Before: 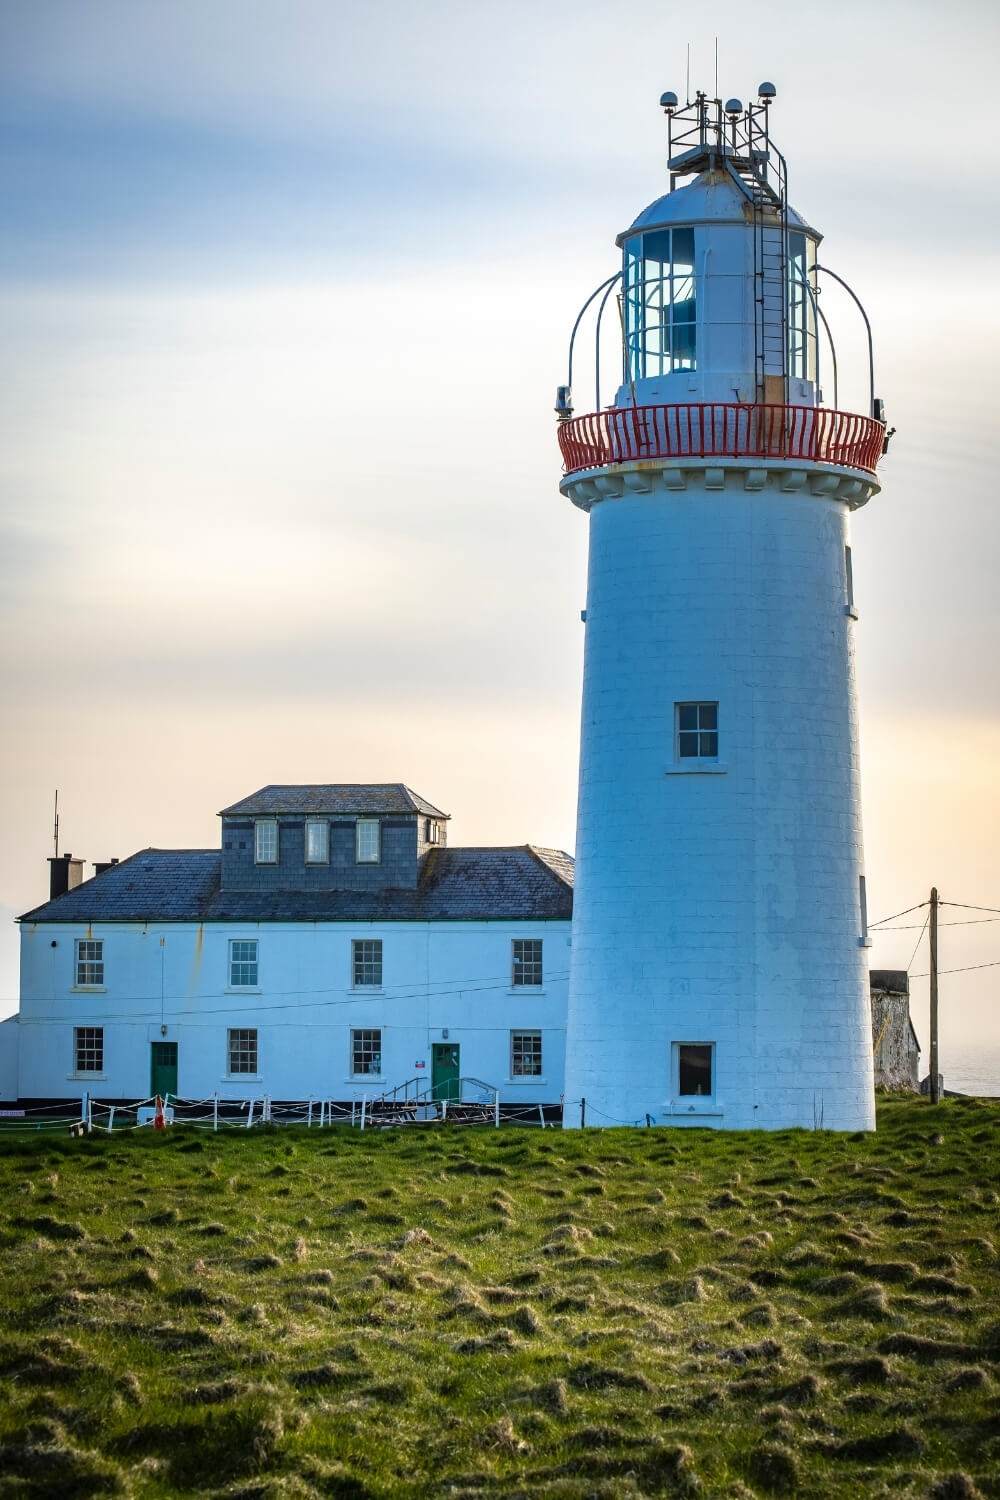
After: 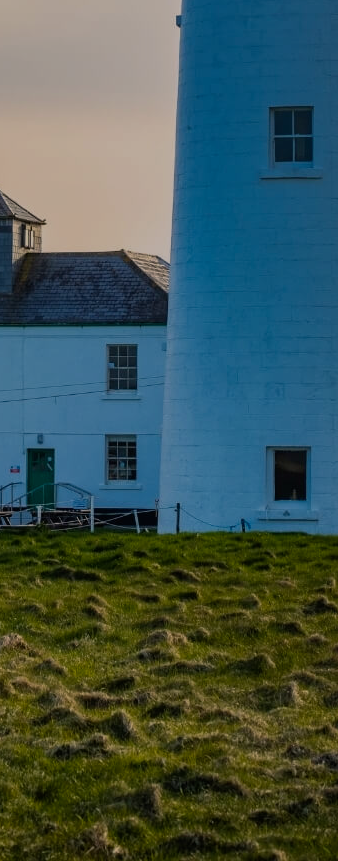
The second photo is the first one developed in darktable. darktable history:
crop: left 40.571%, top 39.672%, right 25.627%, bottom 2.913%
exposure: exposure -1.546 EV, compensate highlight preservation false
color balance rgb: highlights gain › chroma 2.978%, highlights gain › hue 54.54°, perceptual saturation grading › global saturation -0.083%, perceptual brilliance grading › global brilliance 11.853%, global vibrance 20%
